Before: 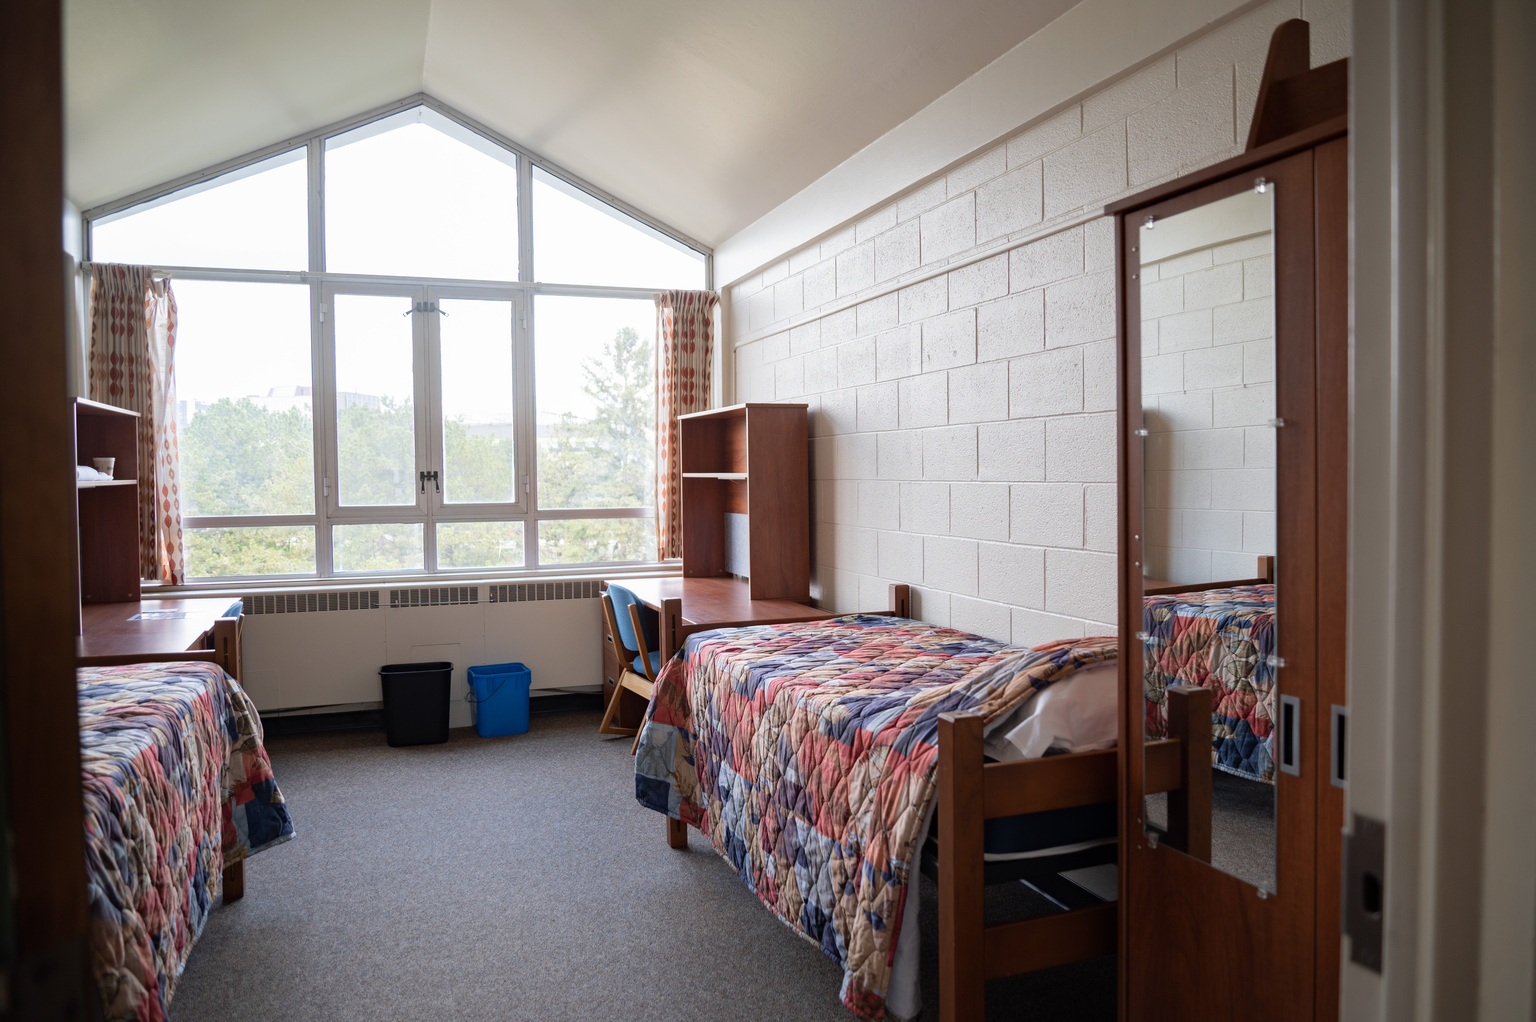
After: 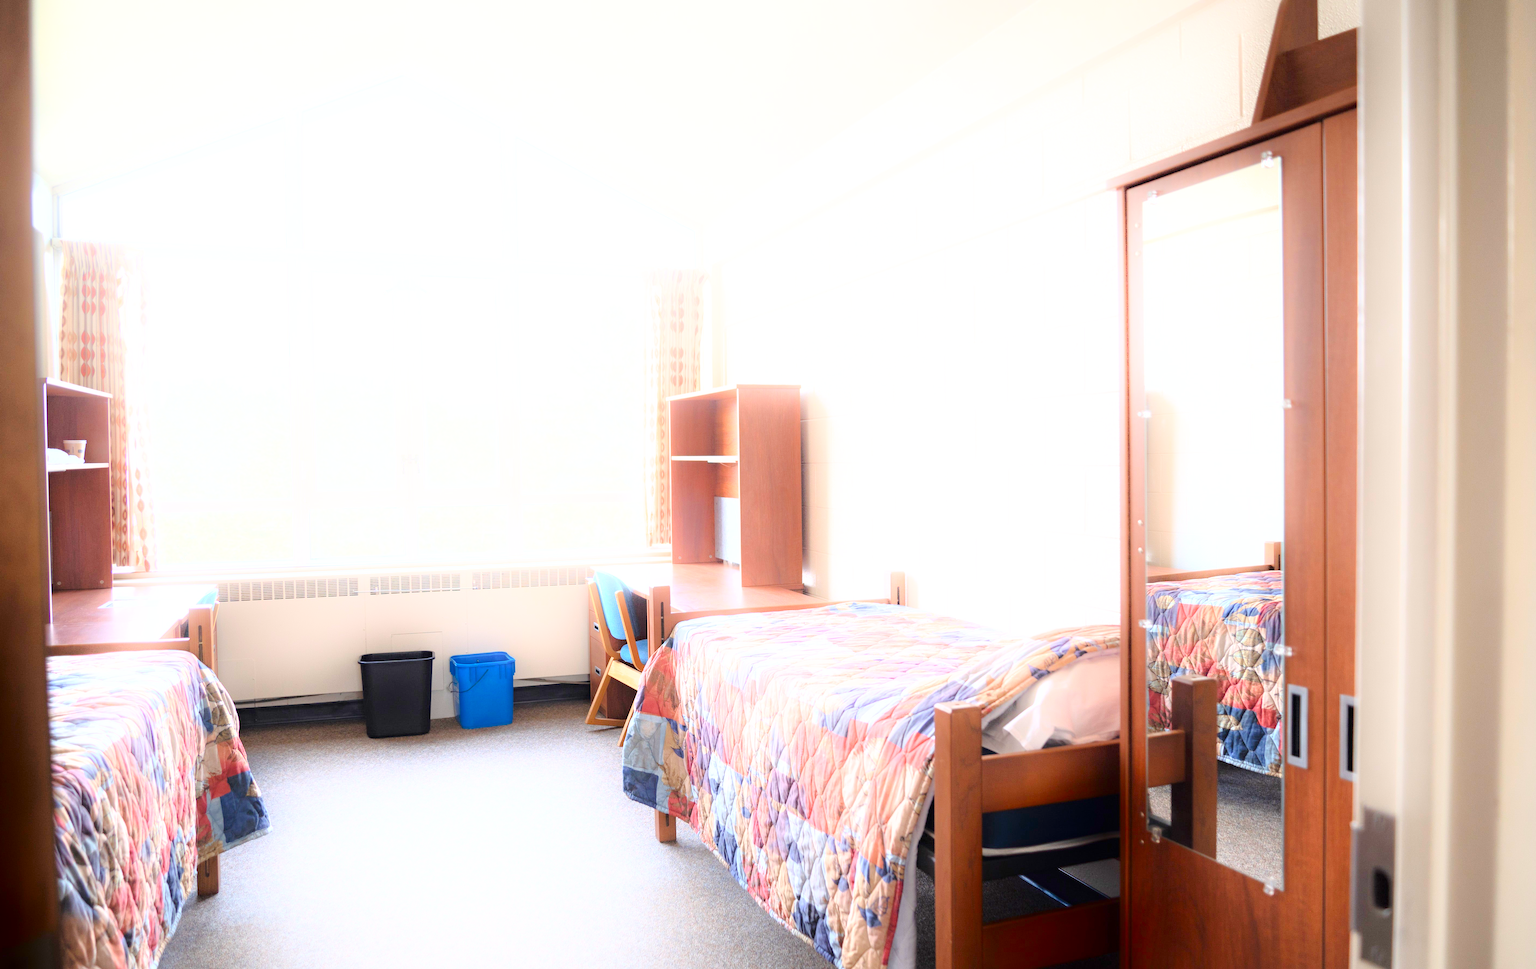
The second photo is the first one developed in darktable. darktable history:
tone equalizer: -7 EV 0.146 EV, -6 EV 0.589 EV, -5 EV 1.13 EV, -4 EV 1.37 EV, -3 EV 1.14 EV, -2 EV 0.6 EV, -1 EV 0.157 EV
crop: left 2.071%, top 3.039%, right 0.933%, bottom 4.91%
contrast brightness saturation: contrast 0.204, brightness 0.159, saturation 0.219
shadows and highlights: shadows -89.45, highlights 88.33, soften with gaussian
exposure: black level correction 0, exposure 1.296 EV, compensate highlight preservation false
